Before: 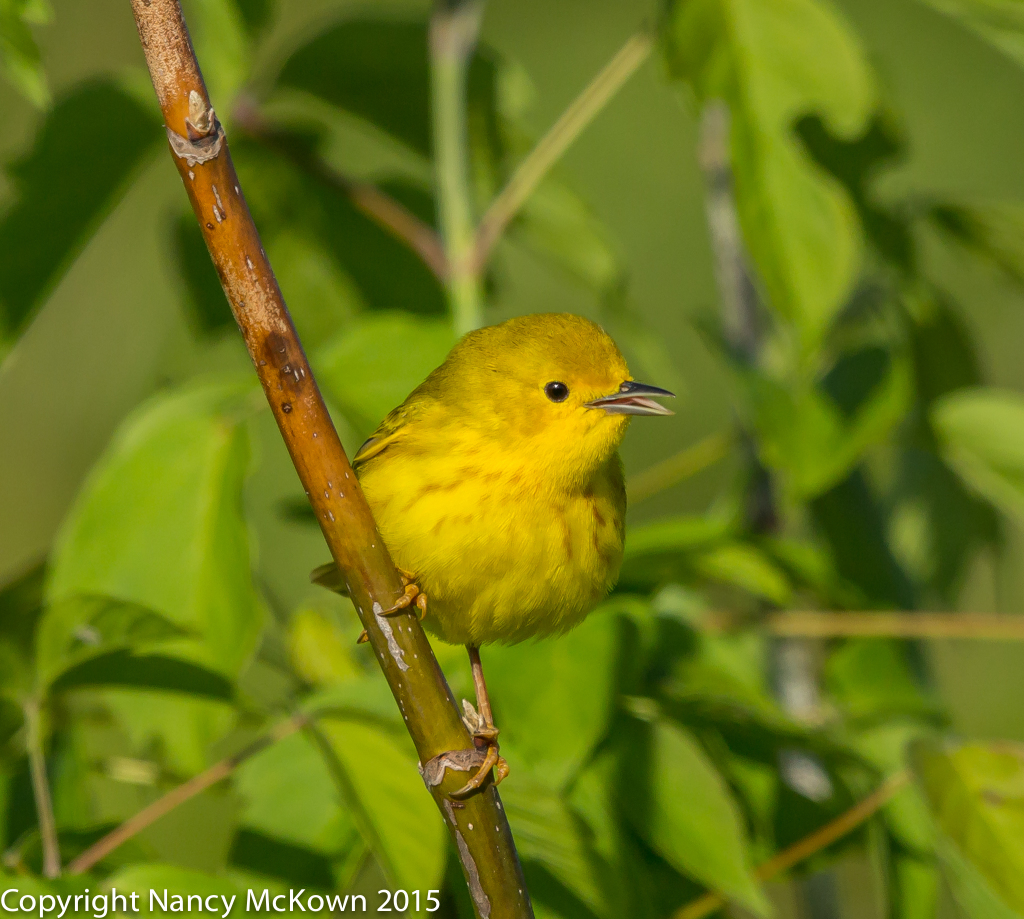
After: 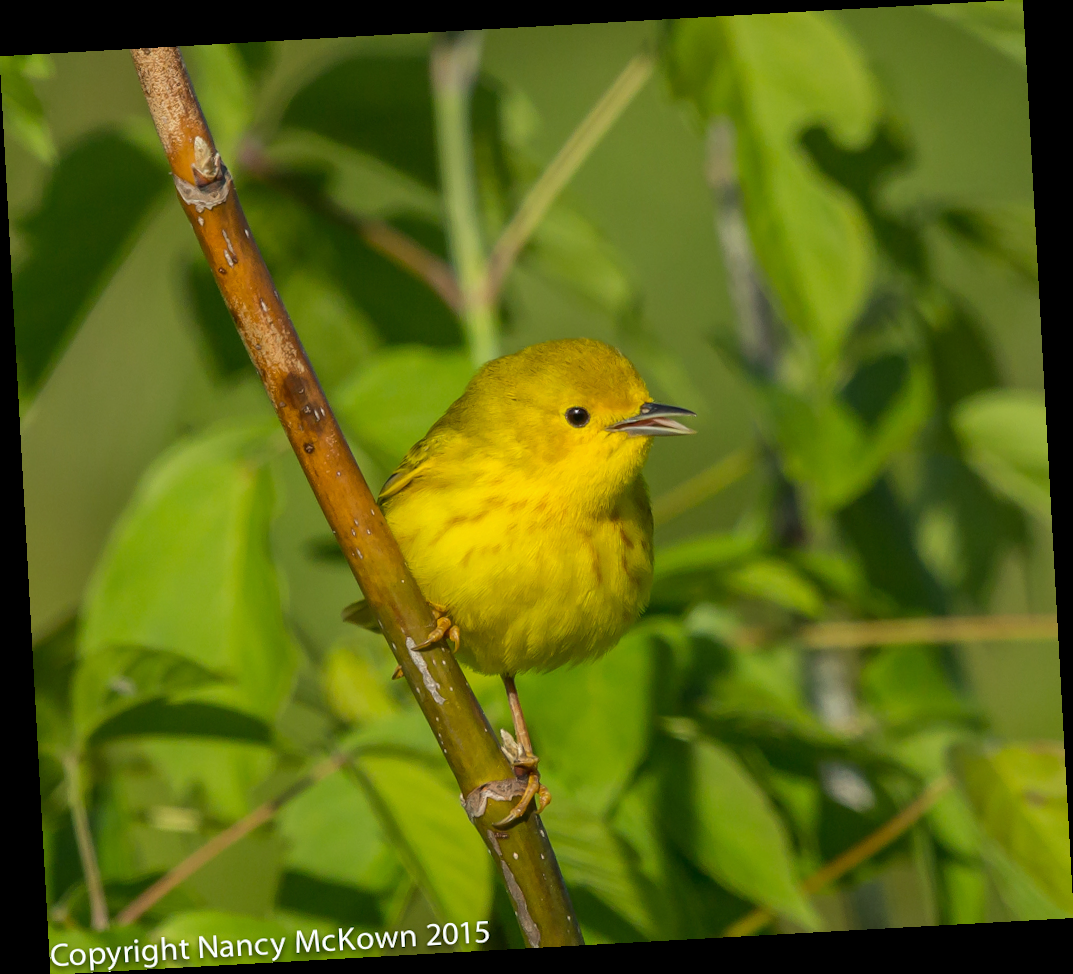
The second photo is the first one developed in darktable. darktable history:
white balance: red 0.978, blue 0.999
rotate and perspective: rotation -3.18°, automatic cropping off
tone equalizer: on, module defaults
